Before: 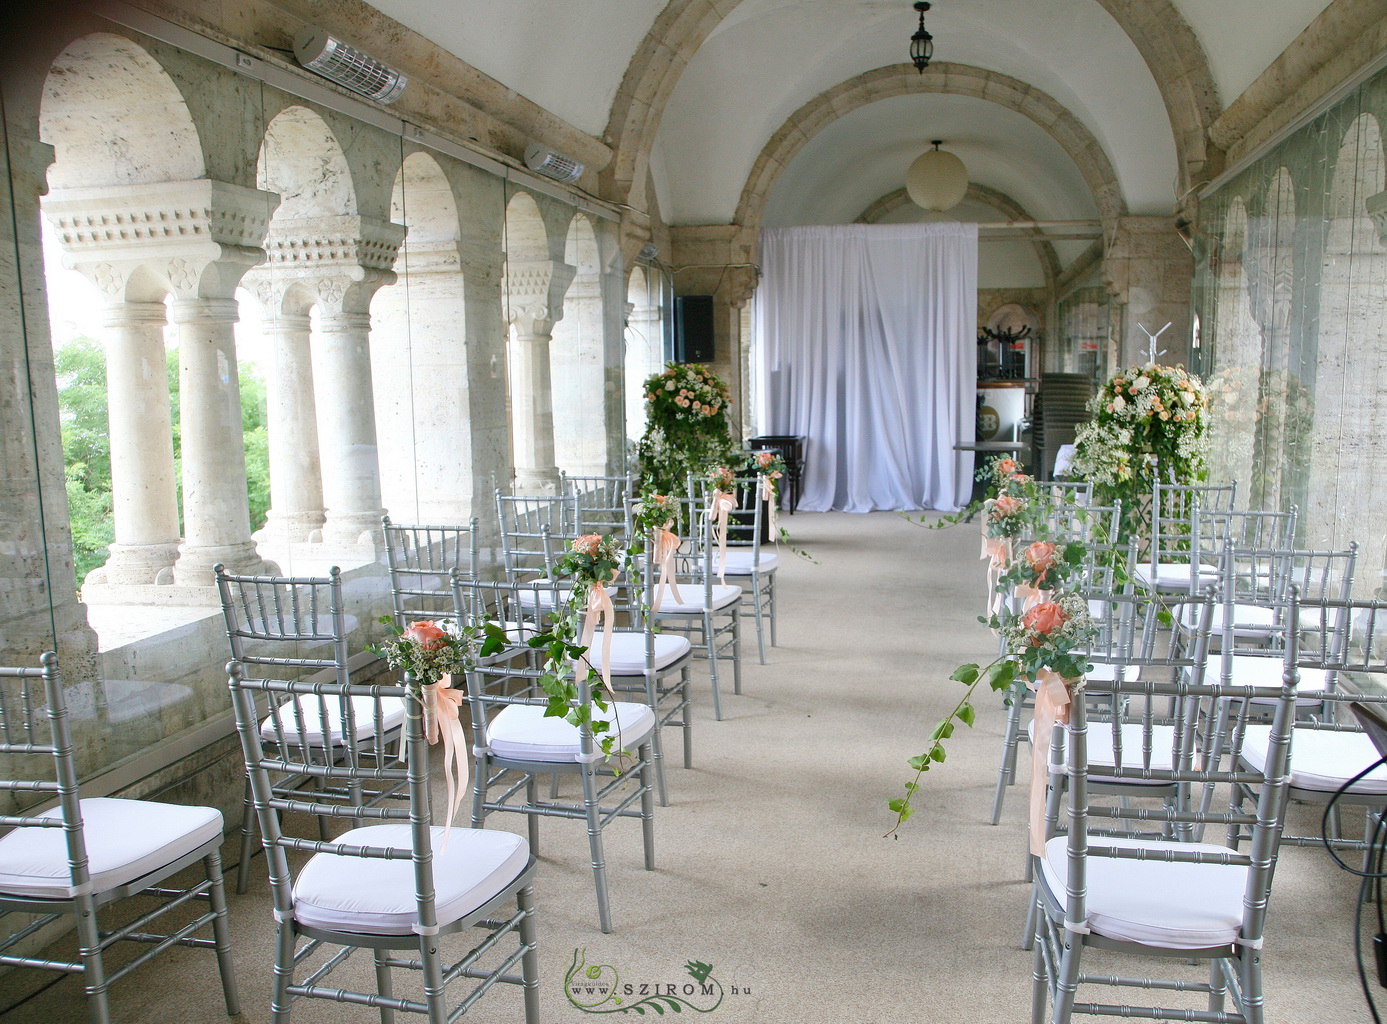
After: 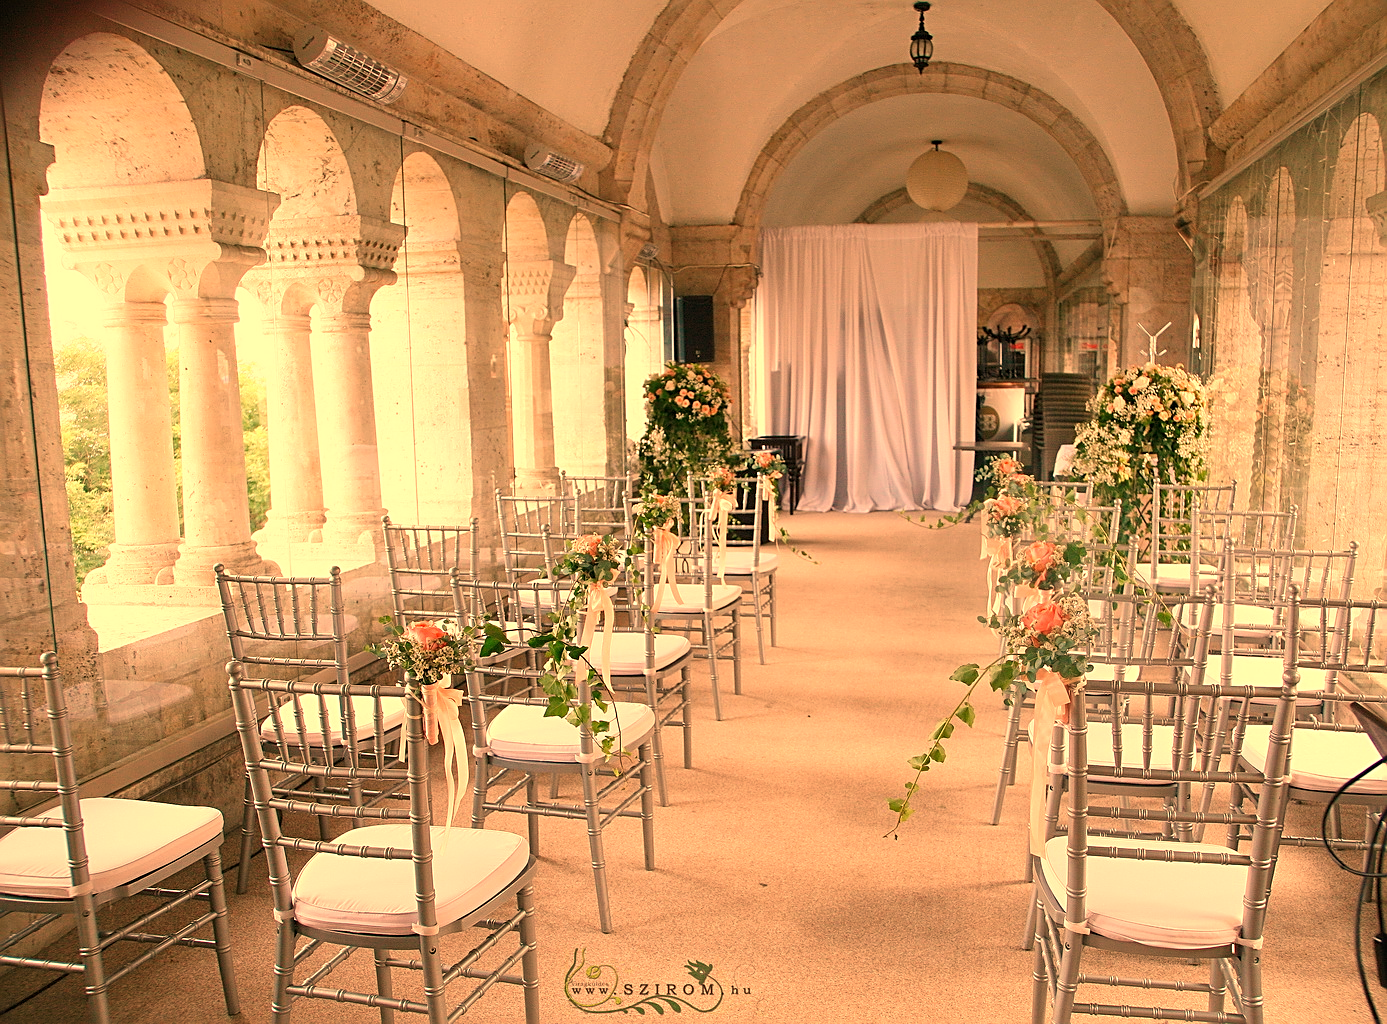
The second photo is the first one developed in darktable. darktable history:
sharpen: on, module defaults
white balance: red 1.467, blue 0.684
